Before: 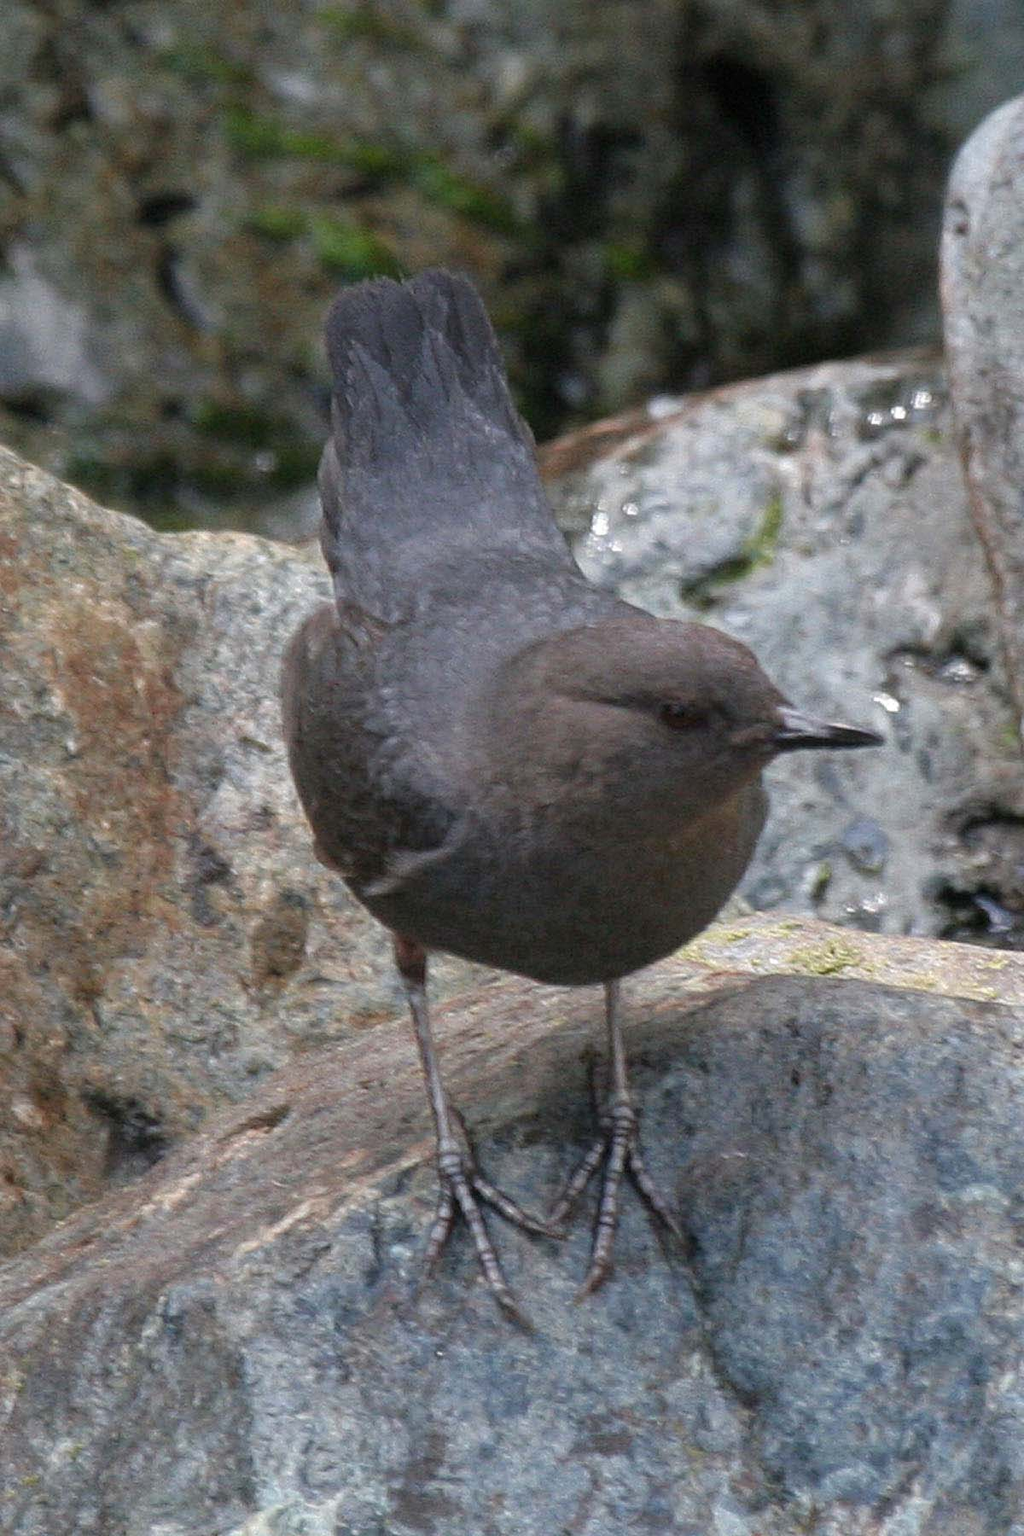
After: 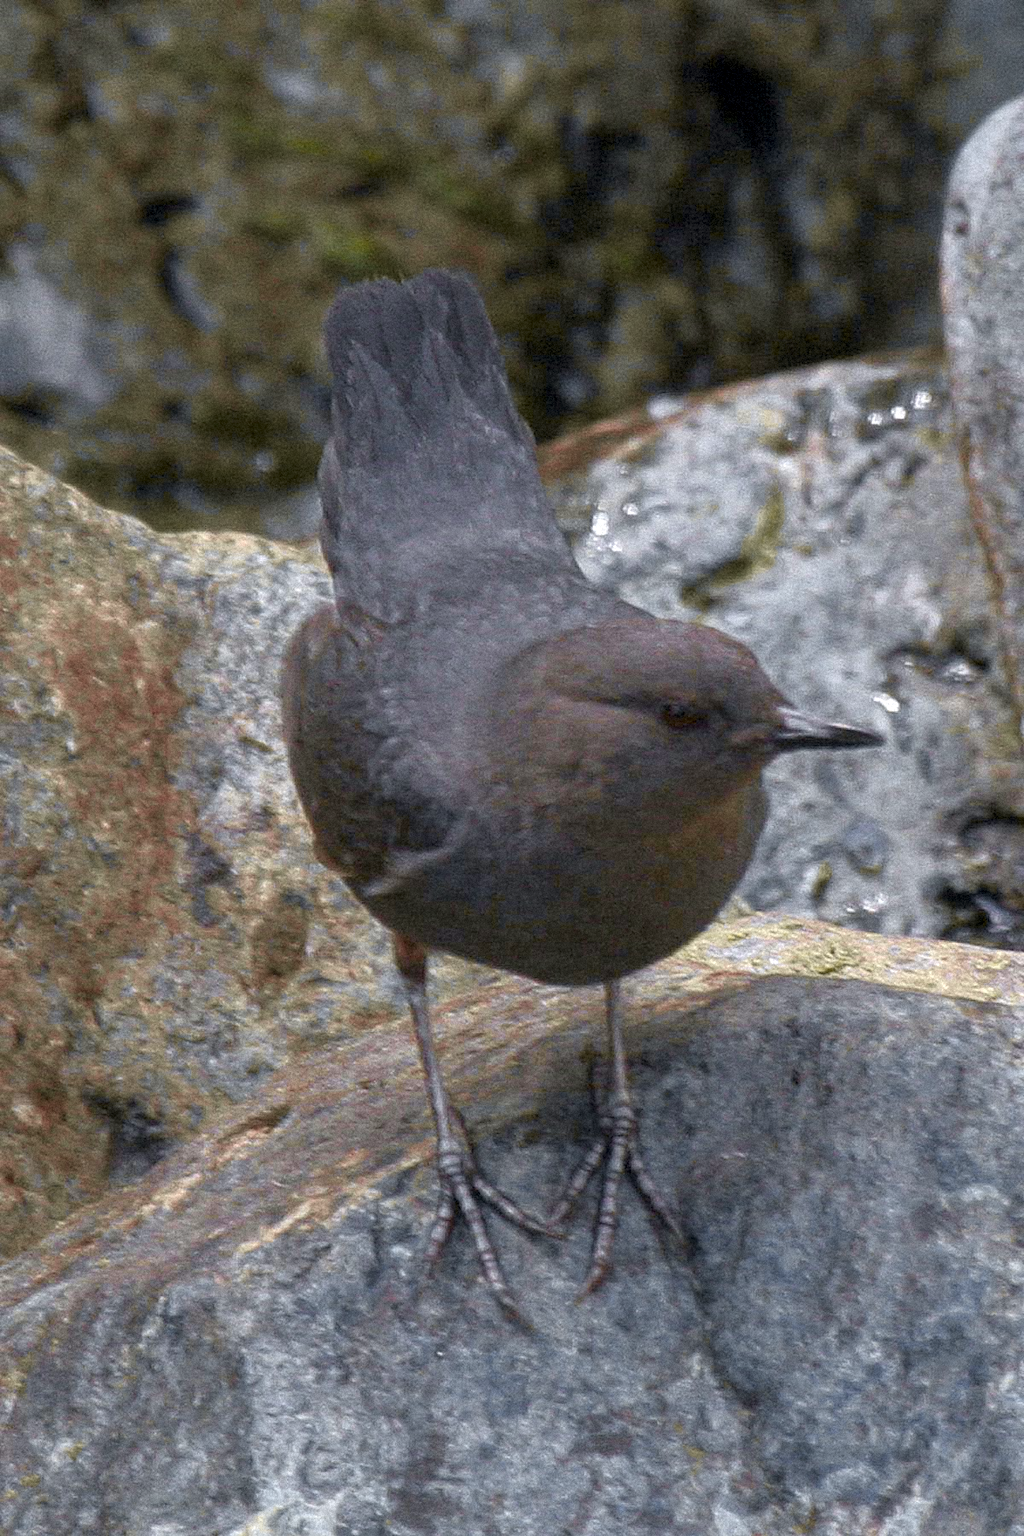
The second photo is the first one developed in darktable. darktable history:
white balance: emerald 1
local contrast: highlights 100%, shadows 100%, detail 120%, midtone range 0.2
grain: mid-tones bias 0%
tone curve: curves: ch0 [(0, 0) (0.15, 0.17) (0.452, 0.437) (0.611, 0.588) (0.751, 0.749) (1, 1)]; ch1 [(0, 0) (0.325, 0.327) (0.412, 0.45) (0.453, 0.484) (0.5, 0.501) (0.541, 0.55) (0.617, 0.612) (0.695, 0.697) (1, 1)]; ch2 [(0, 0) (0.386, 0.397) (0.452, 0.459) (0.505, 0.498) (0.524, 0.547) (0.574, 0.566) (0.633, 0.641) (1, 1)], color space Lab, independent channels, preserve colors none
